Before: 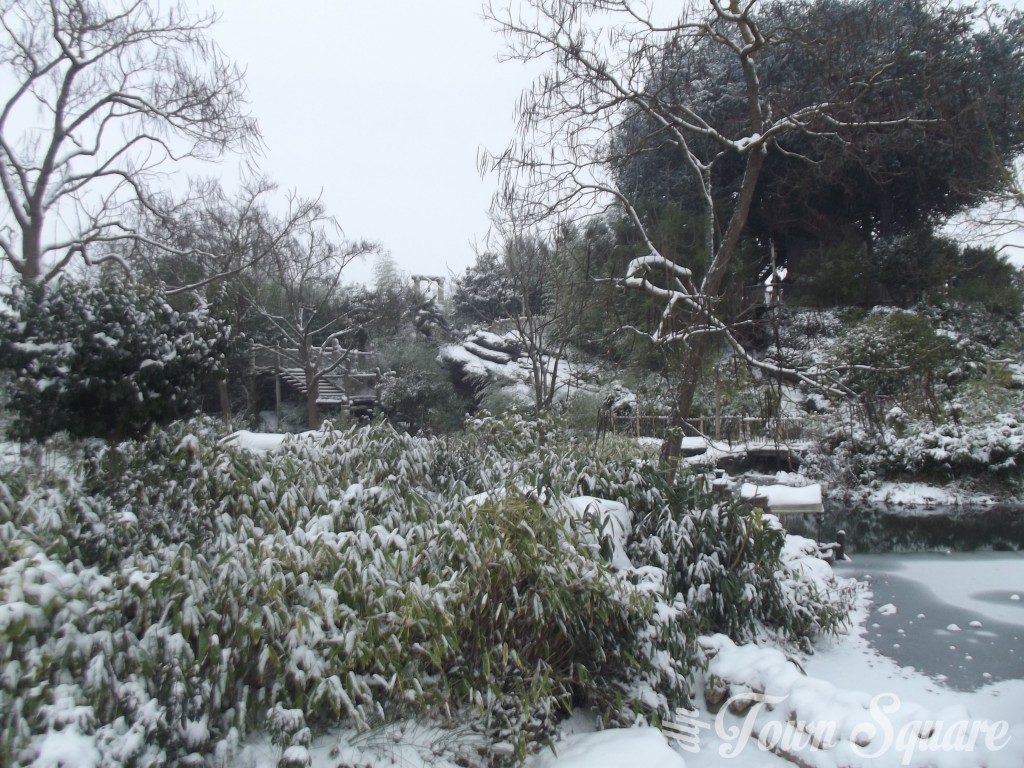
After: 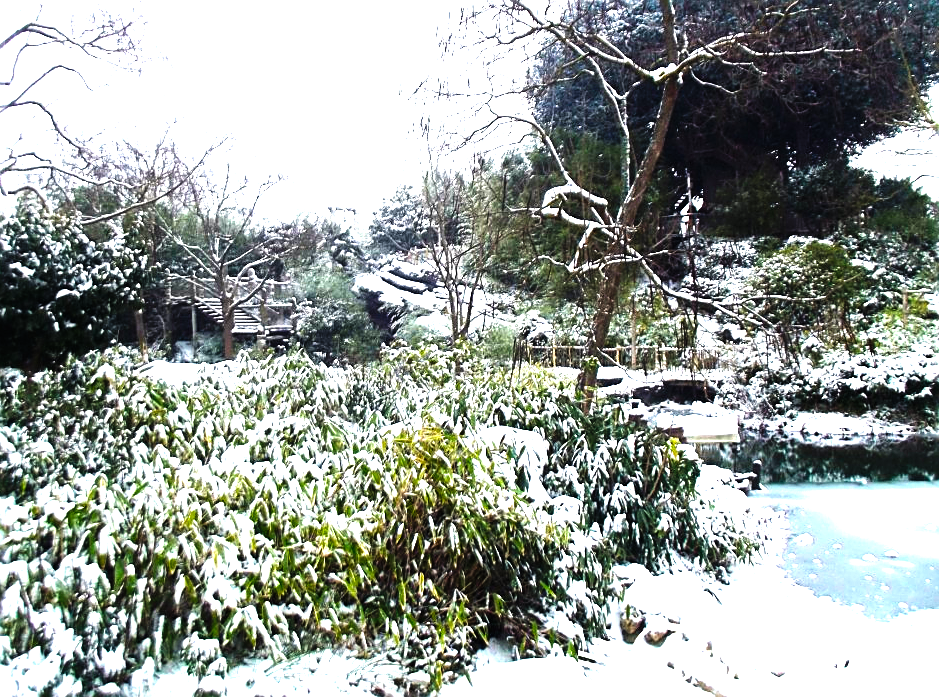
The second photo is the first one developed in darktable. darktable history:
crop and rotate: left 8.262%, top 9.226%
levels: levels [0, 0.281, 0.562]
white balance: red 1.009, blue 0.985
sharpen: on, module defaults
color balance rgb: linear chroma grading › global chroma 15%, perceptual saturation grading › global saturation 30%
sigmoid: contrast 1.81, skew -0.21, preserve hue 0%, red attenuation 0.1, red rotation 0.035, green attenuation 0.1, green rotation -0.017, blue attenuation 0.15, blue rotation -0.052, base primaries Rec2020
